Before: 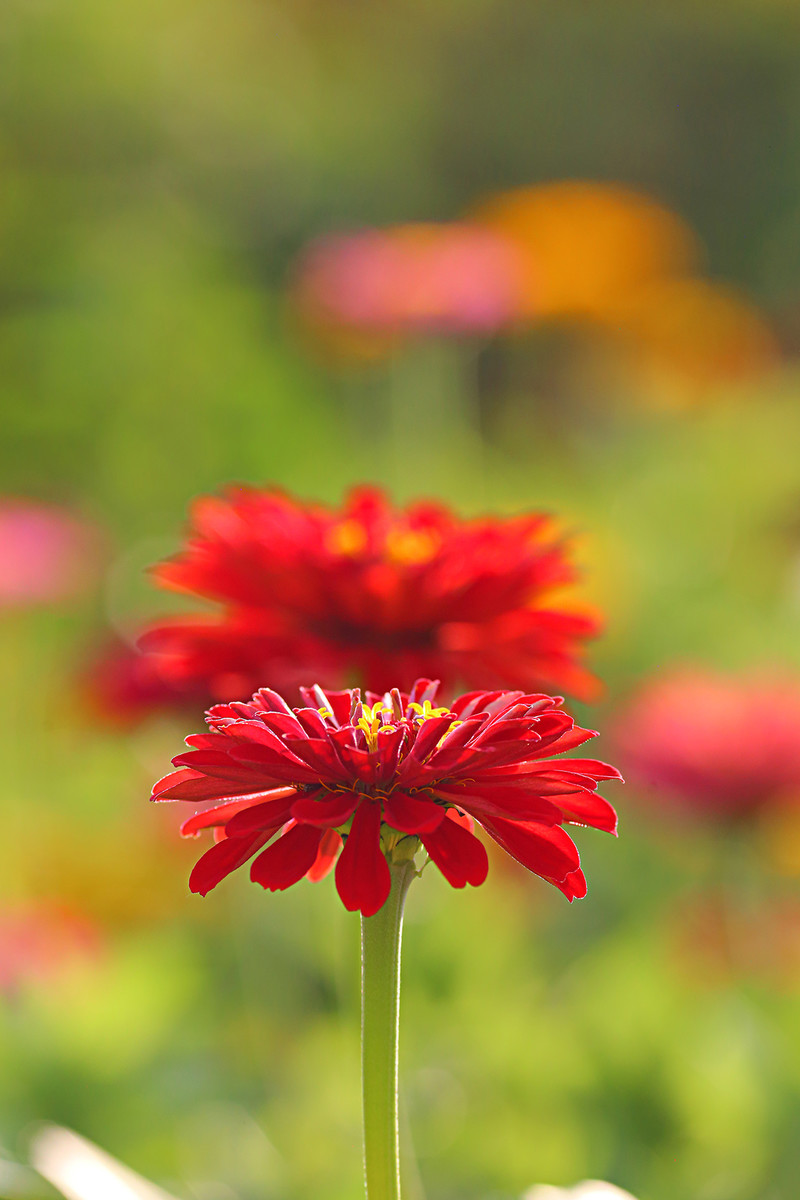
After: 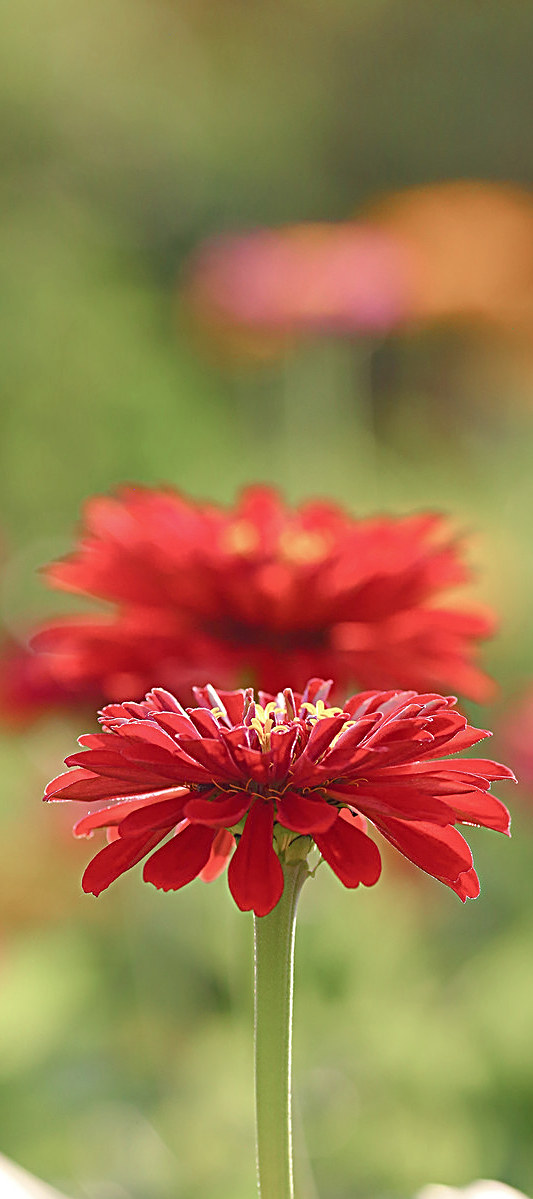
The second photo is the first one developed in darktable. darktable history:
sharpen: on, module defaults
color balance rgb: perceptual saturation grading › global saturation -11.056%, perceptual saturation grading › highlights -27.592%, perceptual saturation grading › shadows 21.14%, global vibrance 9.489%
crop and rotate: left 13.561%, right 19.772%
